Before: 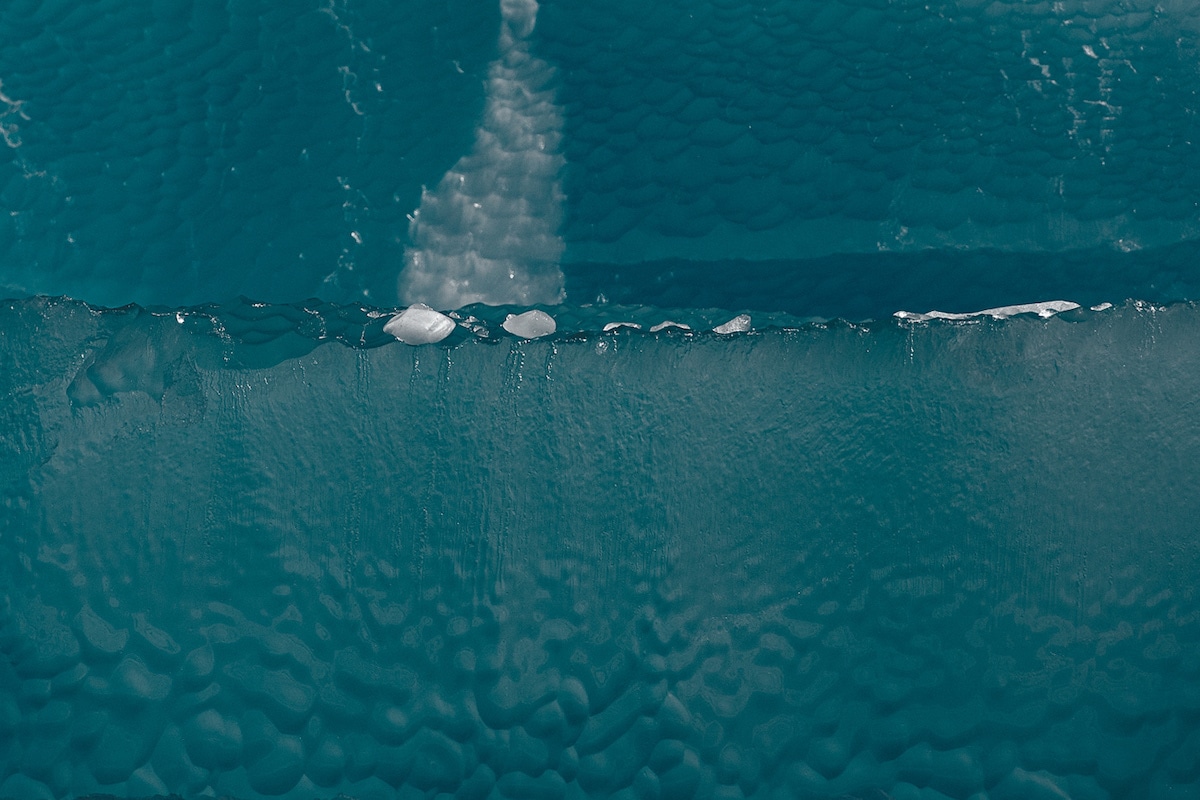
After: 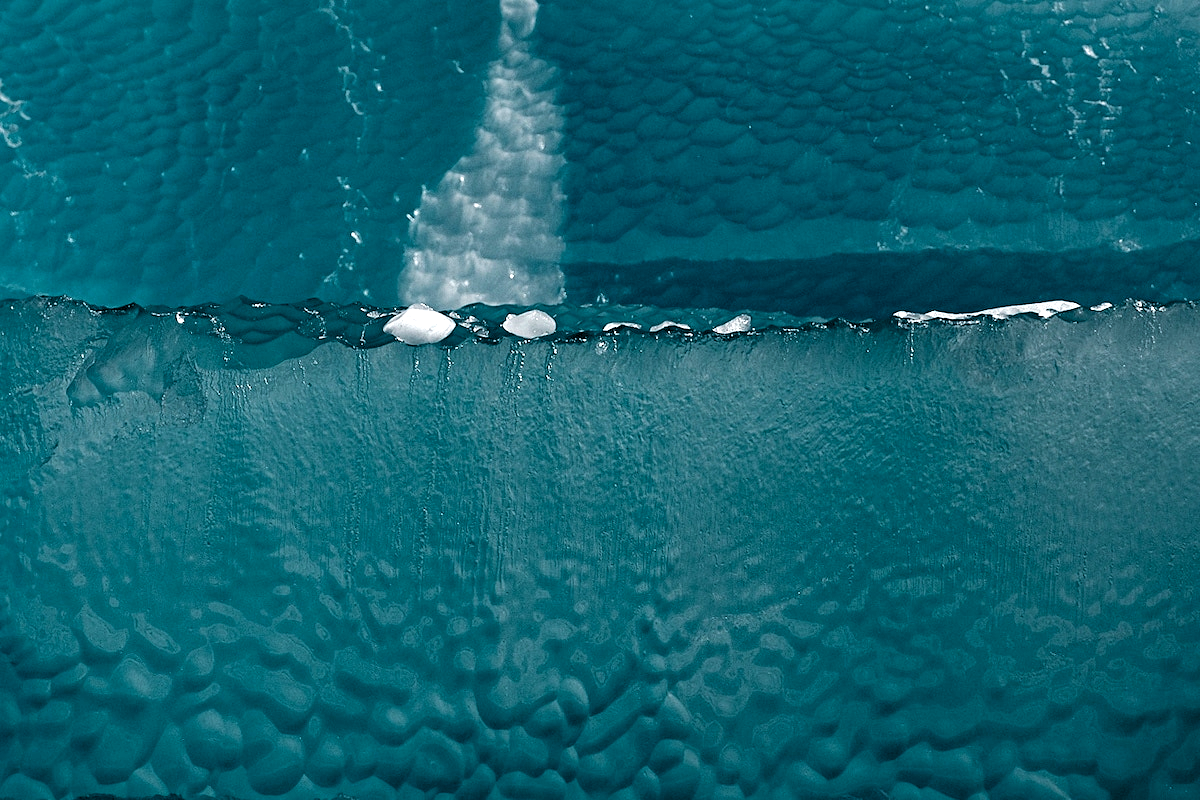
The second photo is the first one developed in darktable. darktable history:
levels: black 3.83%, white 90.64%, levels [0.044, 0.416, 0.908]
velvia: strength 15%
filmic rgb: black relative exposure -8.2 EV, white relative exposure 2.2 EV, threshold 3 EV, hardness 7.11, latitude 85.74%, contrast 1.696, highlights saturation mix -4%, shadows ↔ highlights balance -2.69%, color science v5 (2021), contrast in shadows safe, contrast in highlights safe, enable highlight reconstruction true
local contrast: mode bilateral grid, contrast 20, coarseness 50, detail 120%, midtone range 0.2
